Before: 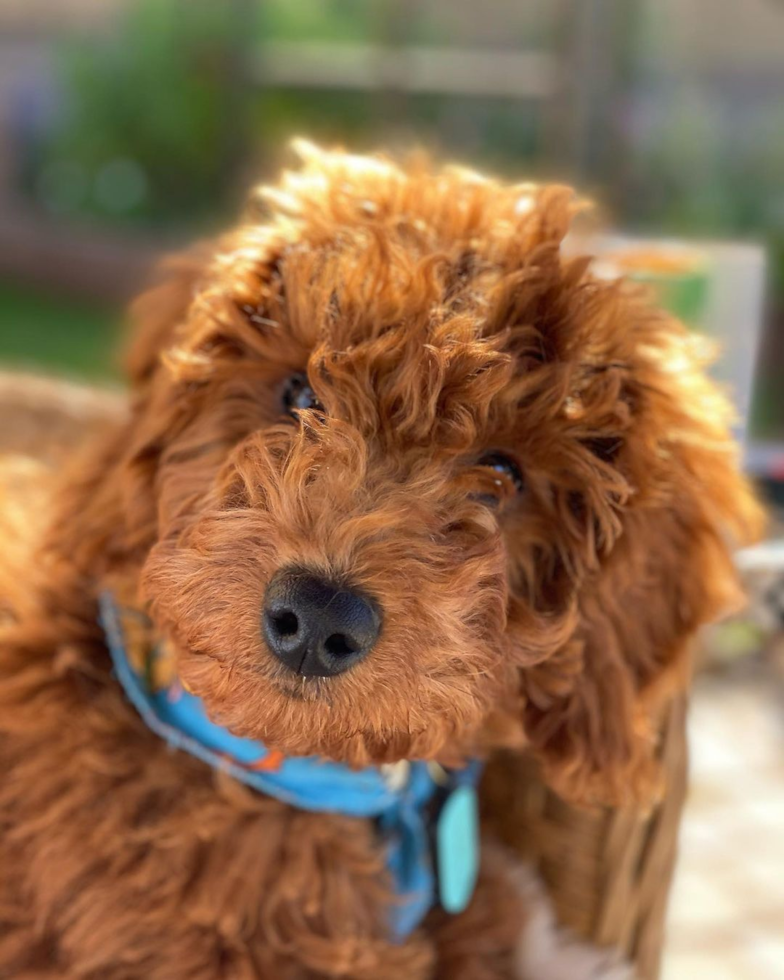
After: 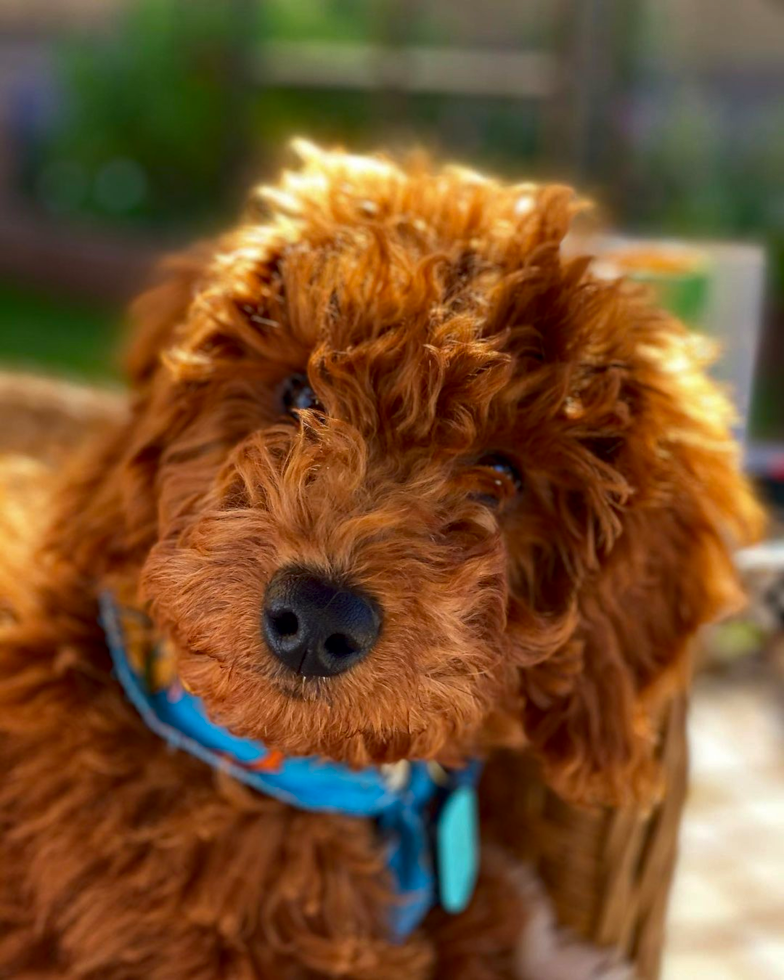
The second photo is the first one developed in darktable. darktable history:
contrast brightness saturation: contrast 0.067, brightness -0.145, saturation 0.117
haze removal: compatibility mode true, adaptive false
